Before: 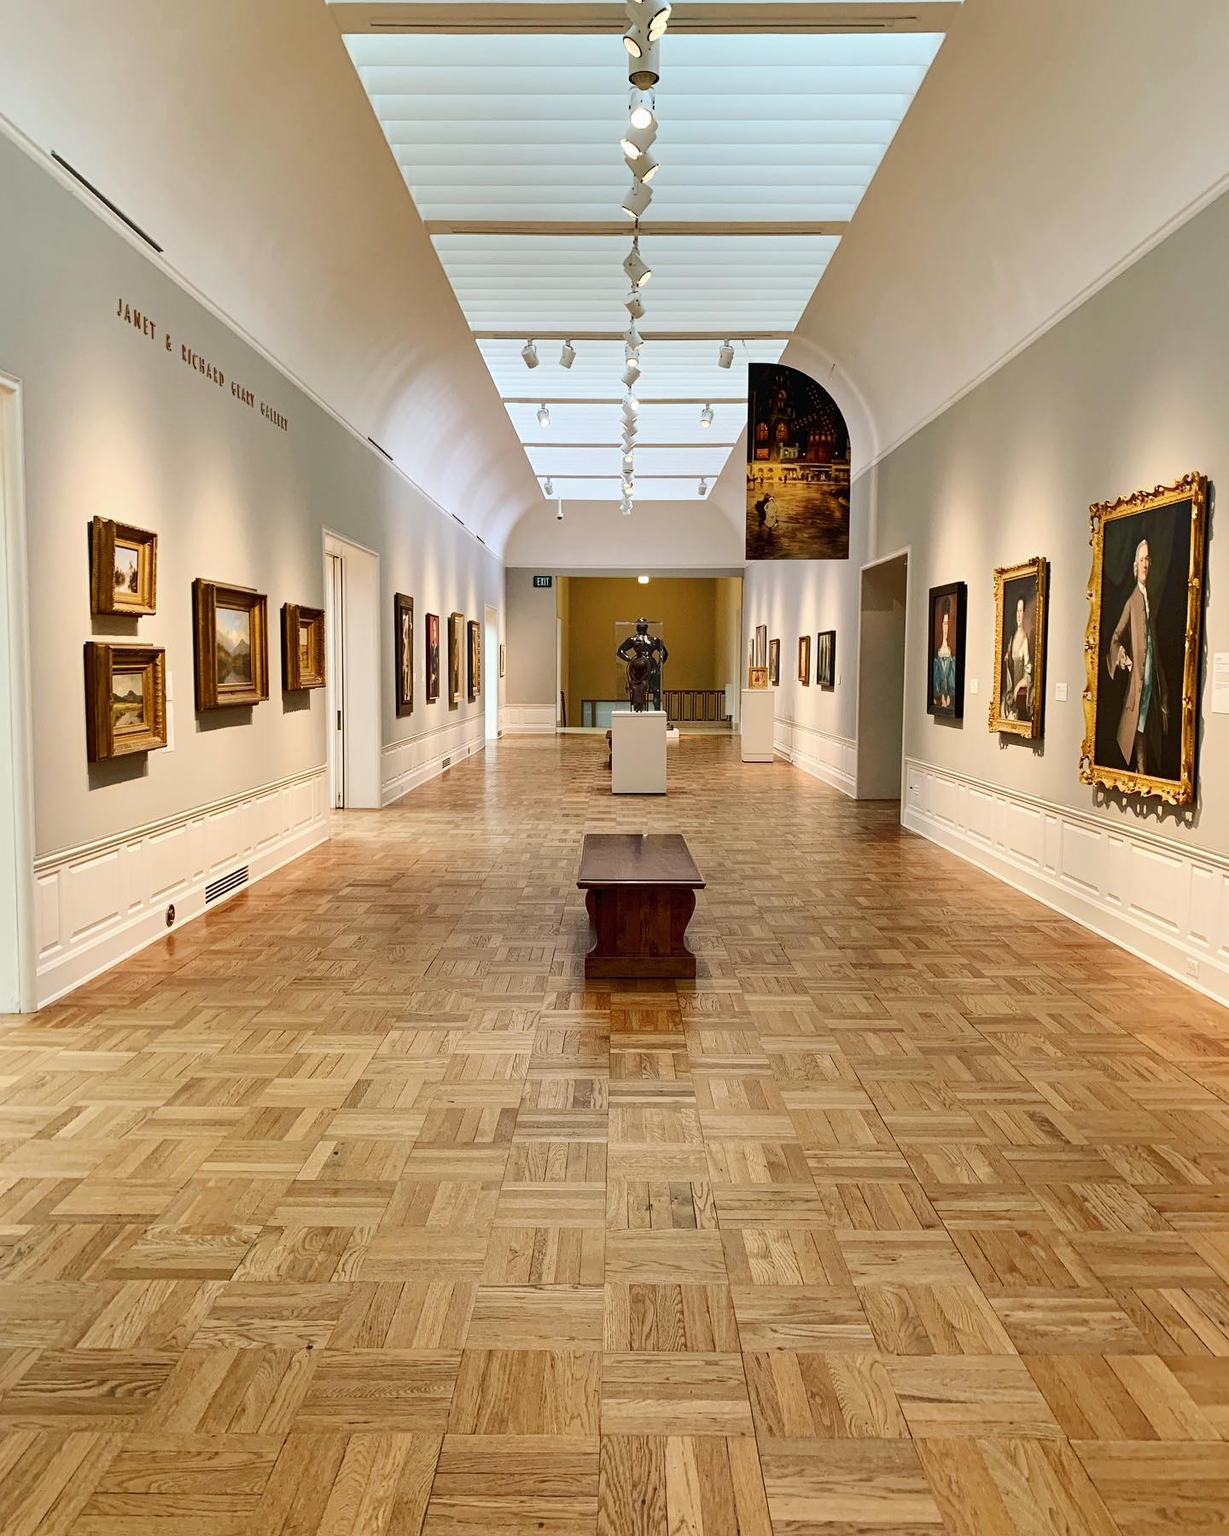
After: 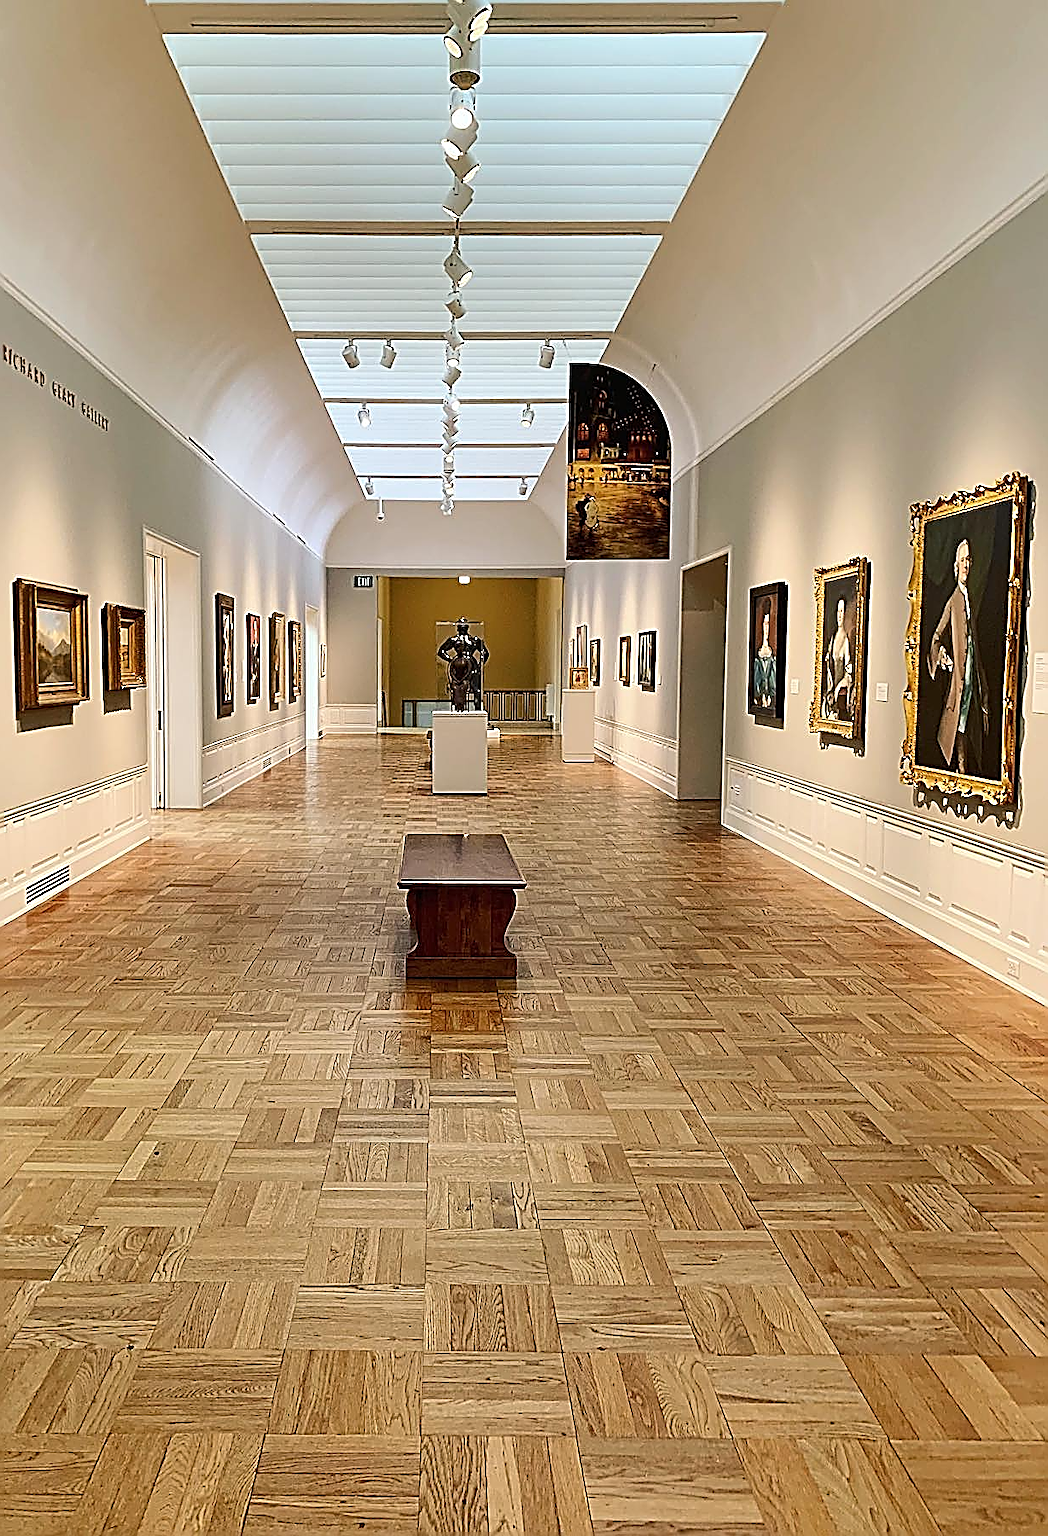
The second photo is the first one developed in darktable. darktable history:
crop and rotate: left 14.584%
sharpen: amount 2
